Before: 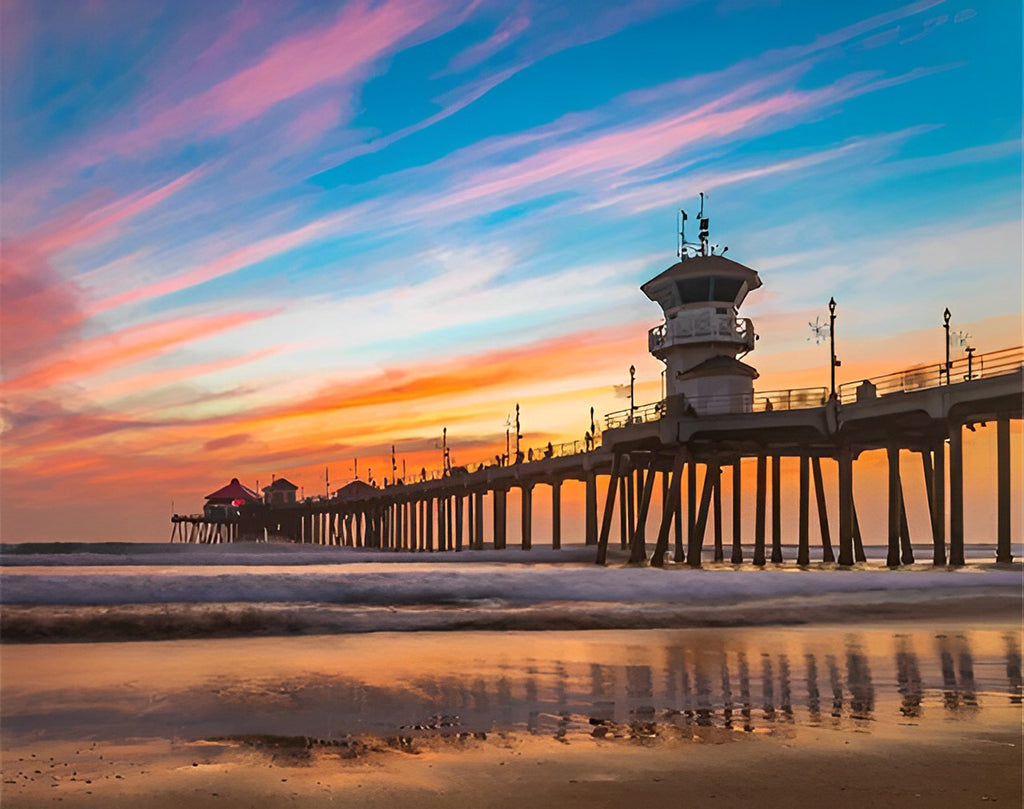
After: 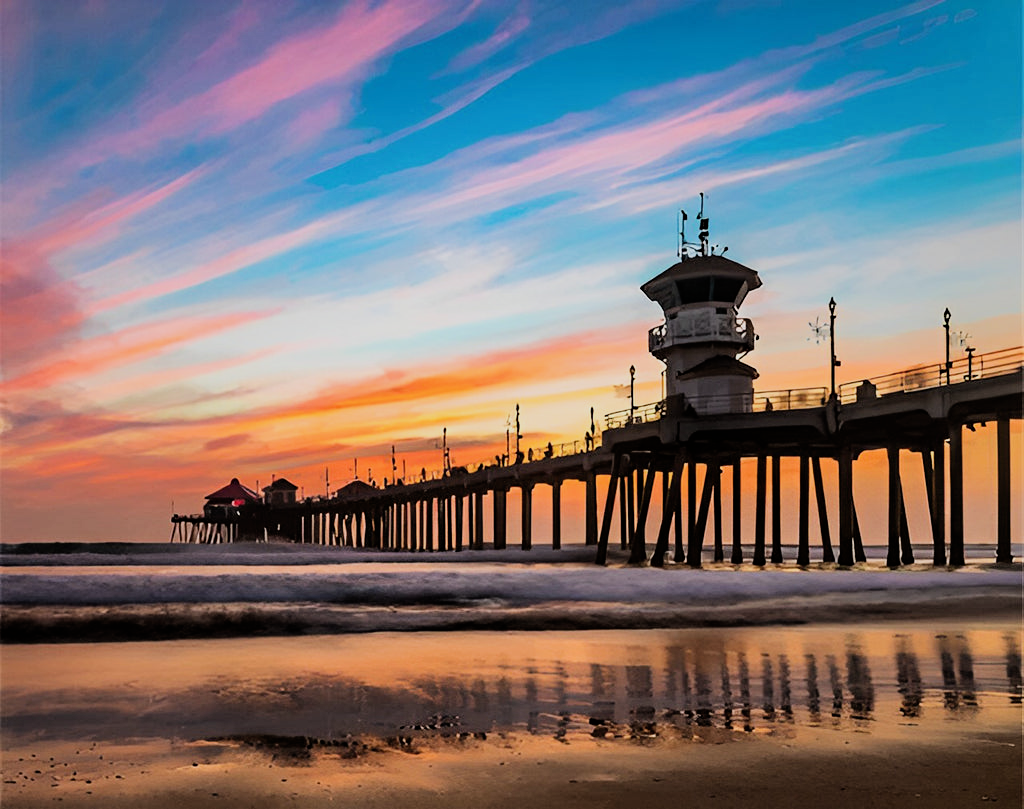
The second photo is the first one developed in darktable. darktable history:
filmic rgb: black relative exposure -5.04 EV, white relative exposure 3.95 EV, threshold 5.96 EV, hardness 2.9, contrast 1.297, highlights saturation mix -31.24%, enable highlight reconstruction true
